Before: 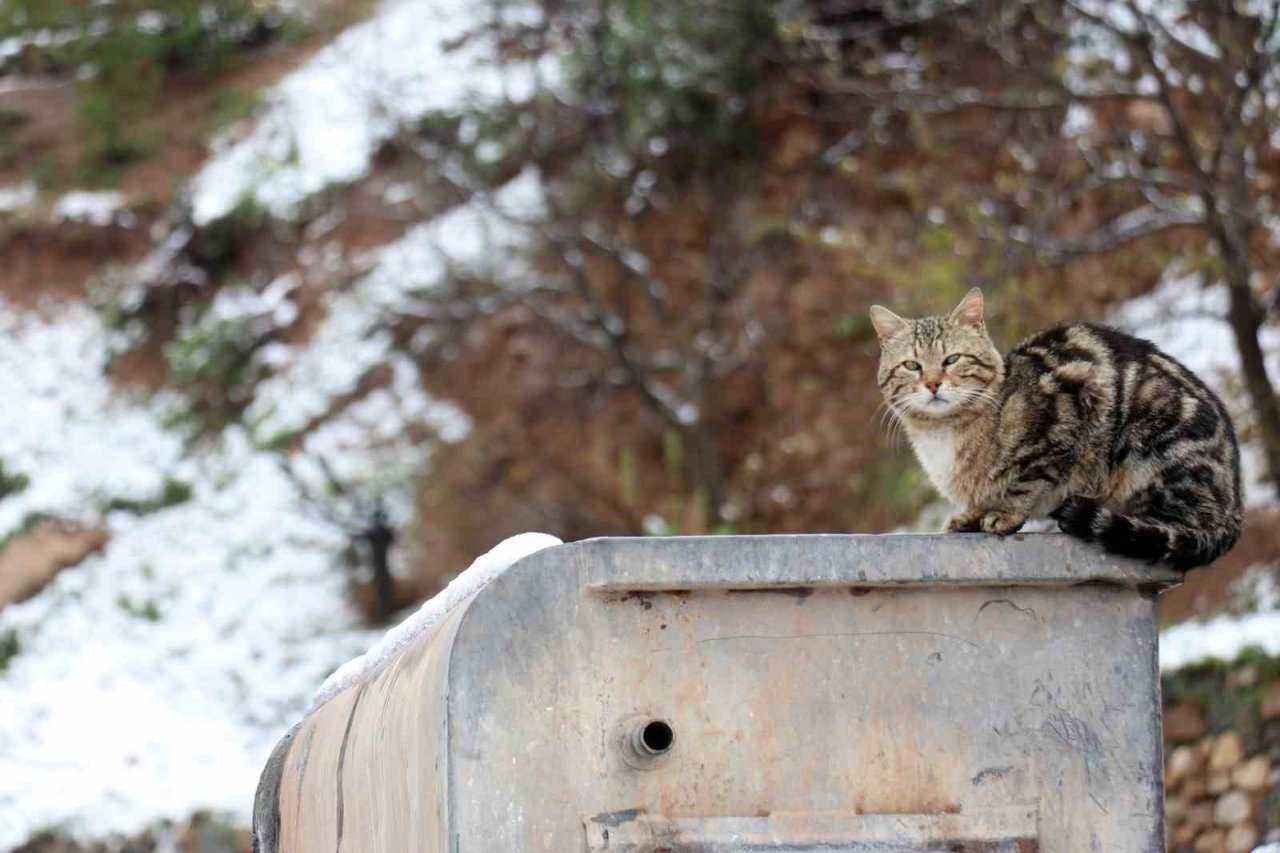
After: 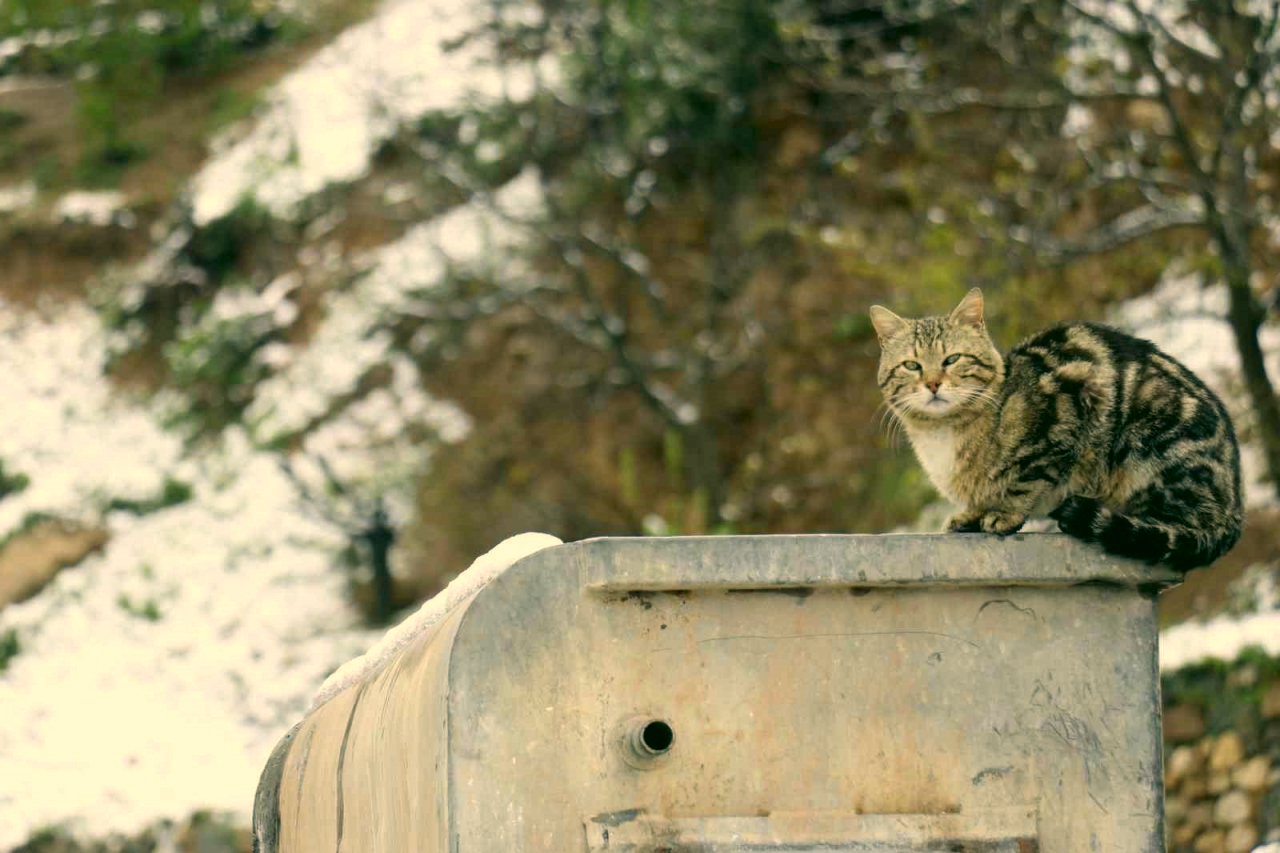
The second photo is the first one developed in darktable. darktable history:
color correction: highlights a* 5.3, highlights b* 24.25, shadows a* -15.79, shadows b* 3.79
